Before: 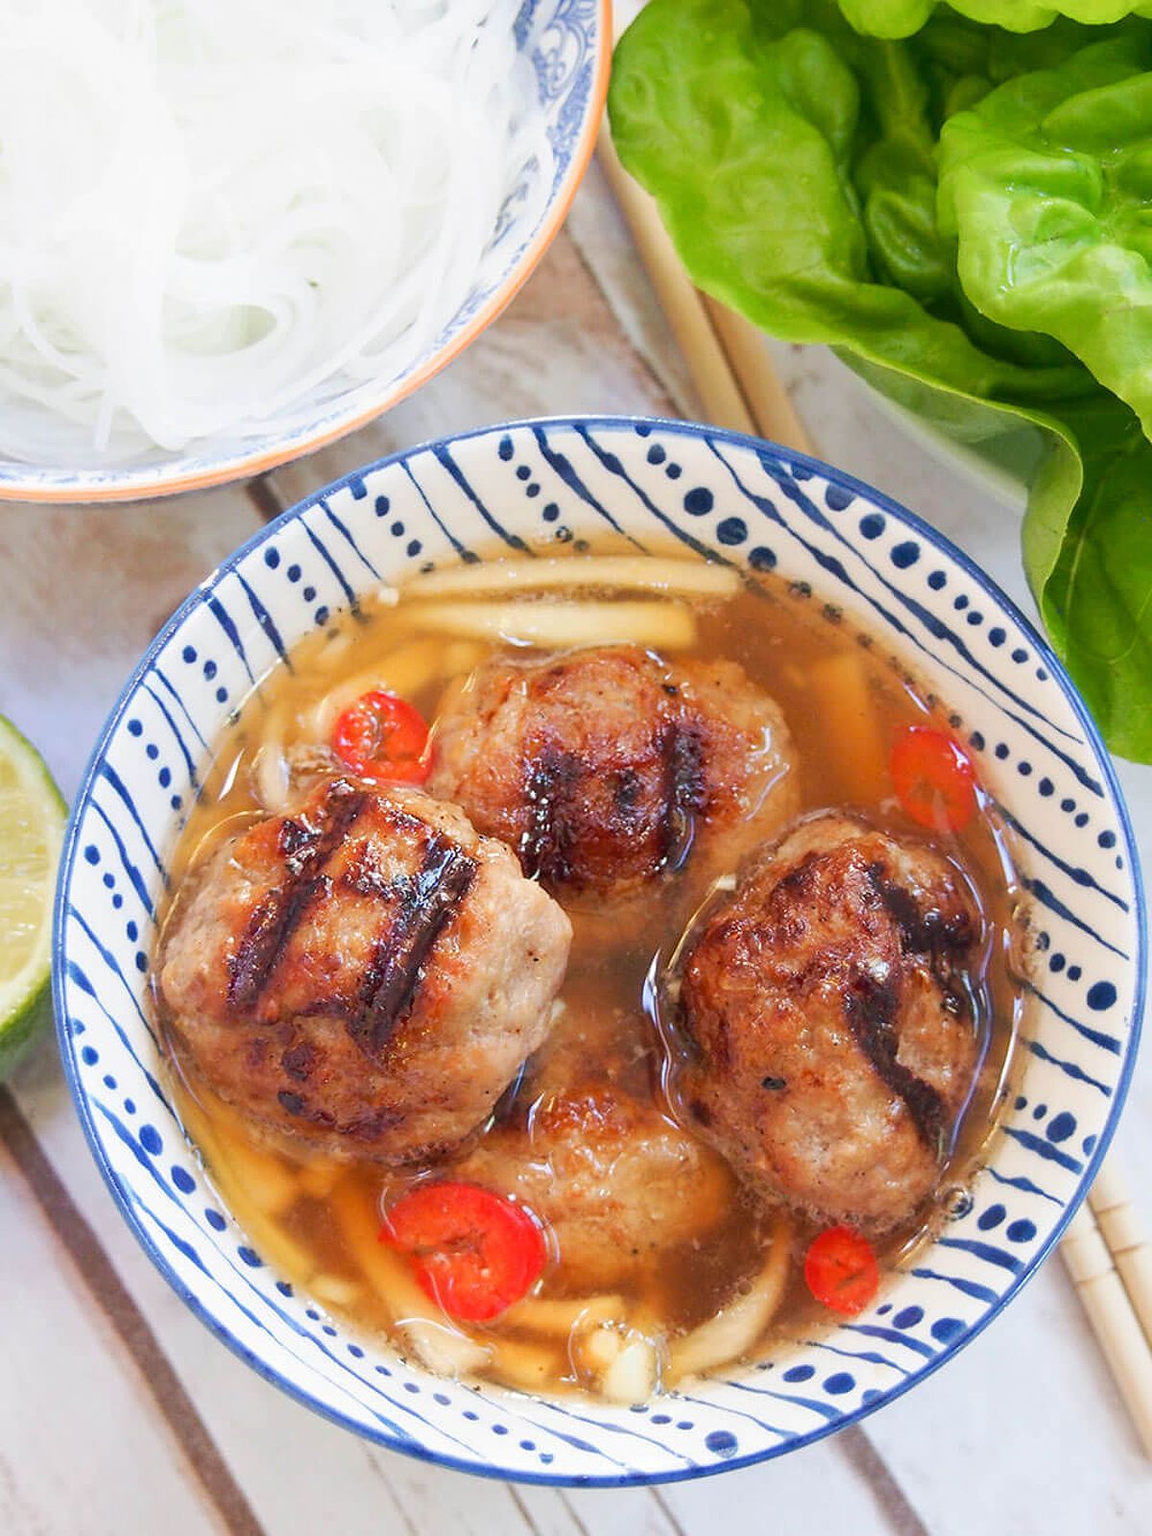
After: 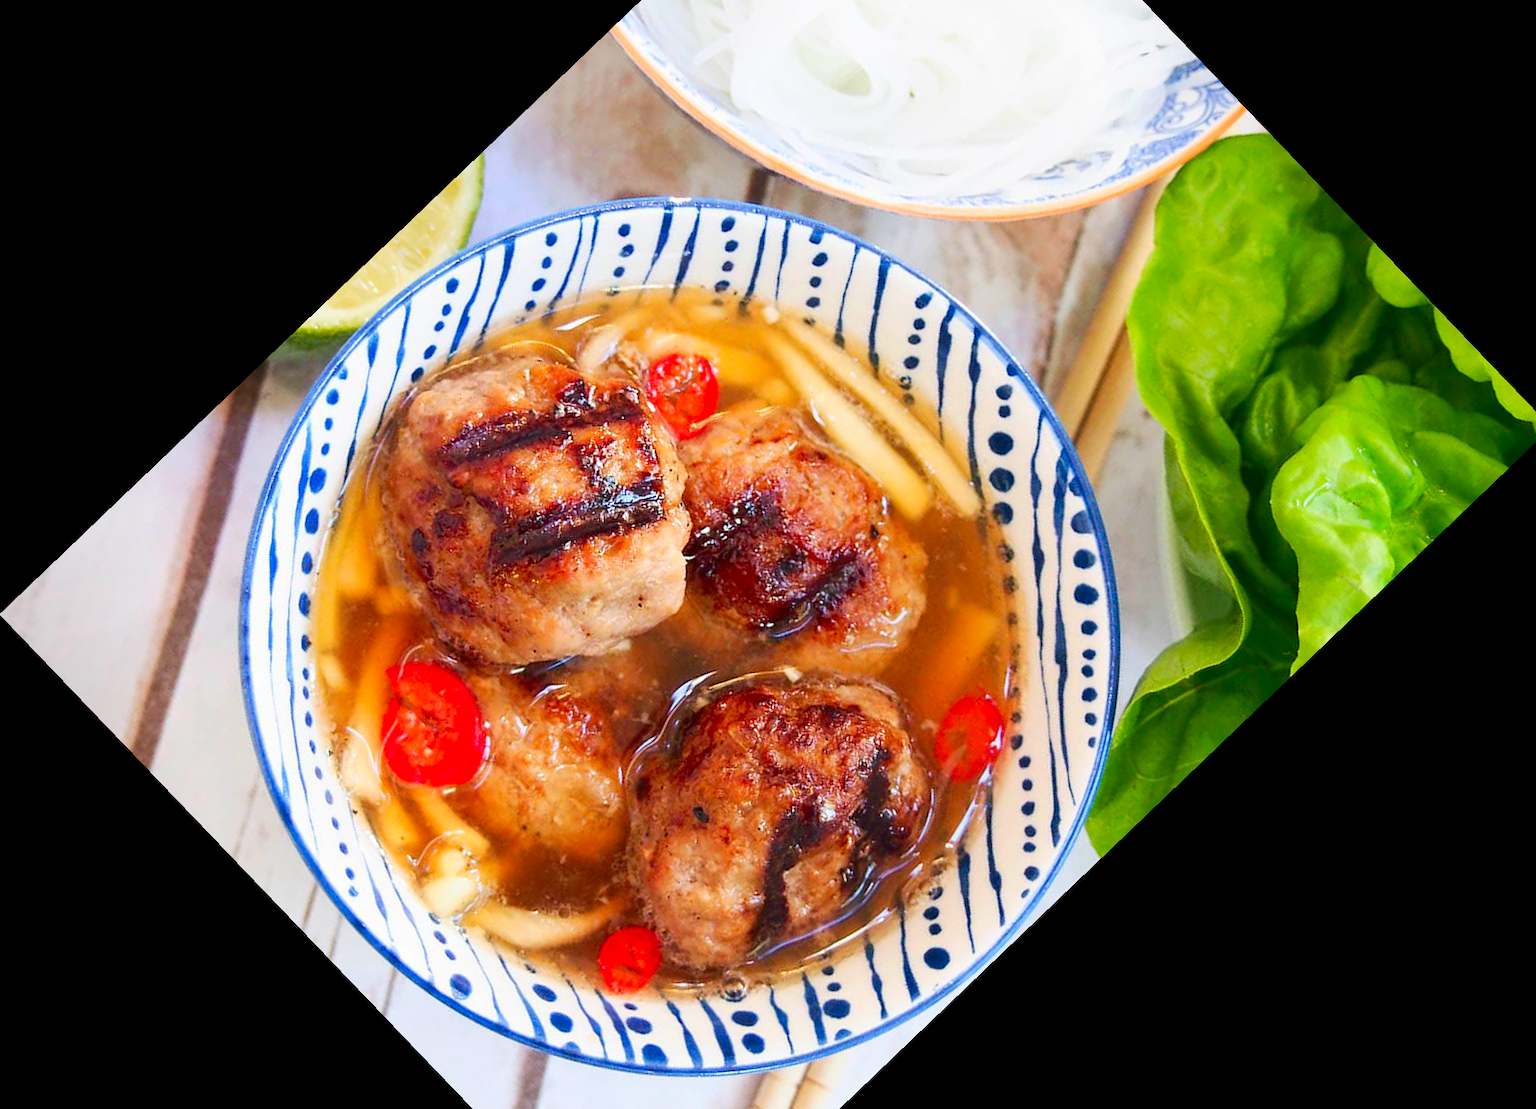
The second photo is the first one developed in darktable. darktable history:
contrast brightness saturation: contrast 0.18, saturation 0.3
exposure: compensate highlight preservation false
crop and rotate: angle -46.26°, top 16.234%, right 0.912%, bottom 11.704%
vignetting: saturation 0, unbound false
